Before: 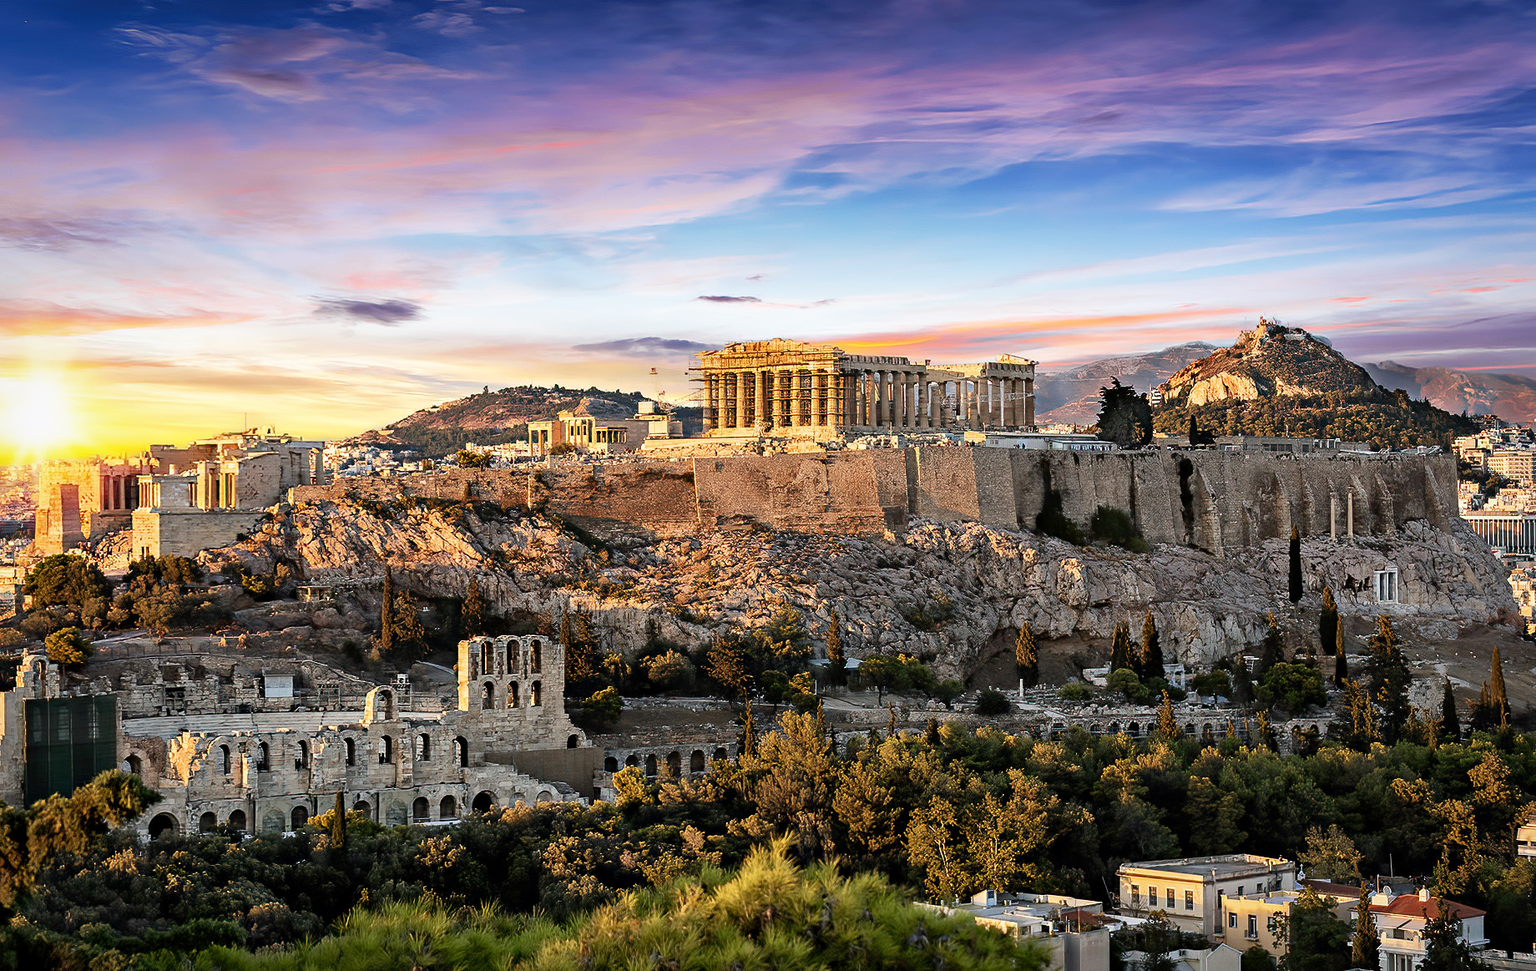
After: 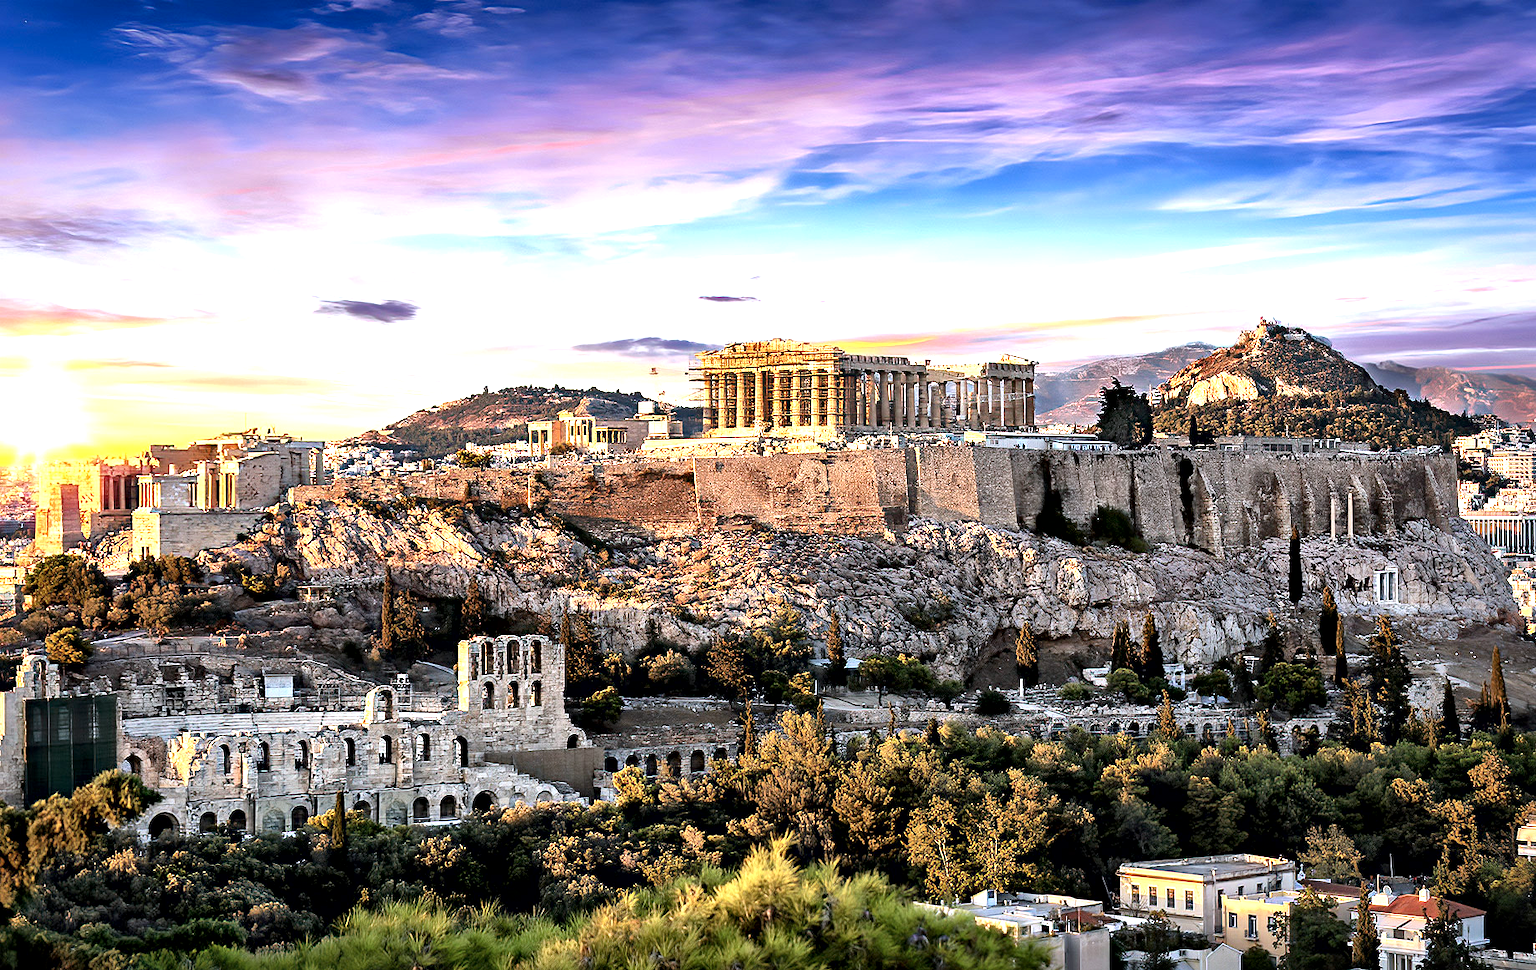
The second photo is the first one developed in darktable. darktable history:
exposure: black level correction 0, exposure 0.699 EV, compensate highlight preservation false
color calibration: illuminant as shot in camera, x 0.358, y 0.373, temperature 4628.91 K
local contrast: mode bilateral grid, contrast 69, coarseness 76, detail 180%, midtone range 0.2
